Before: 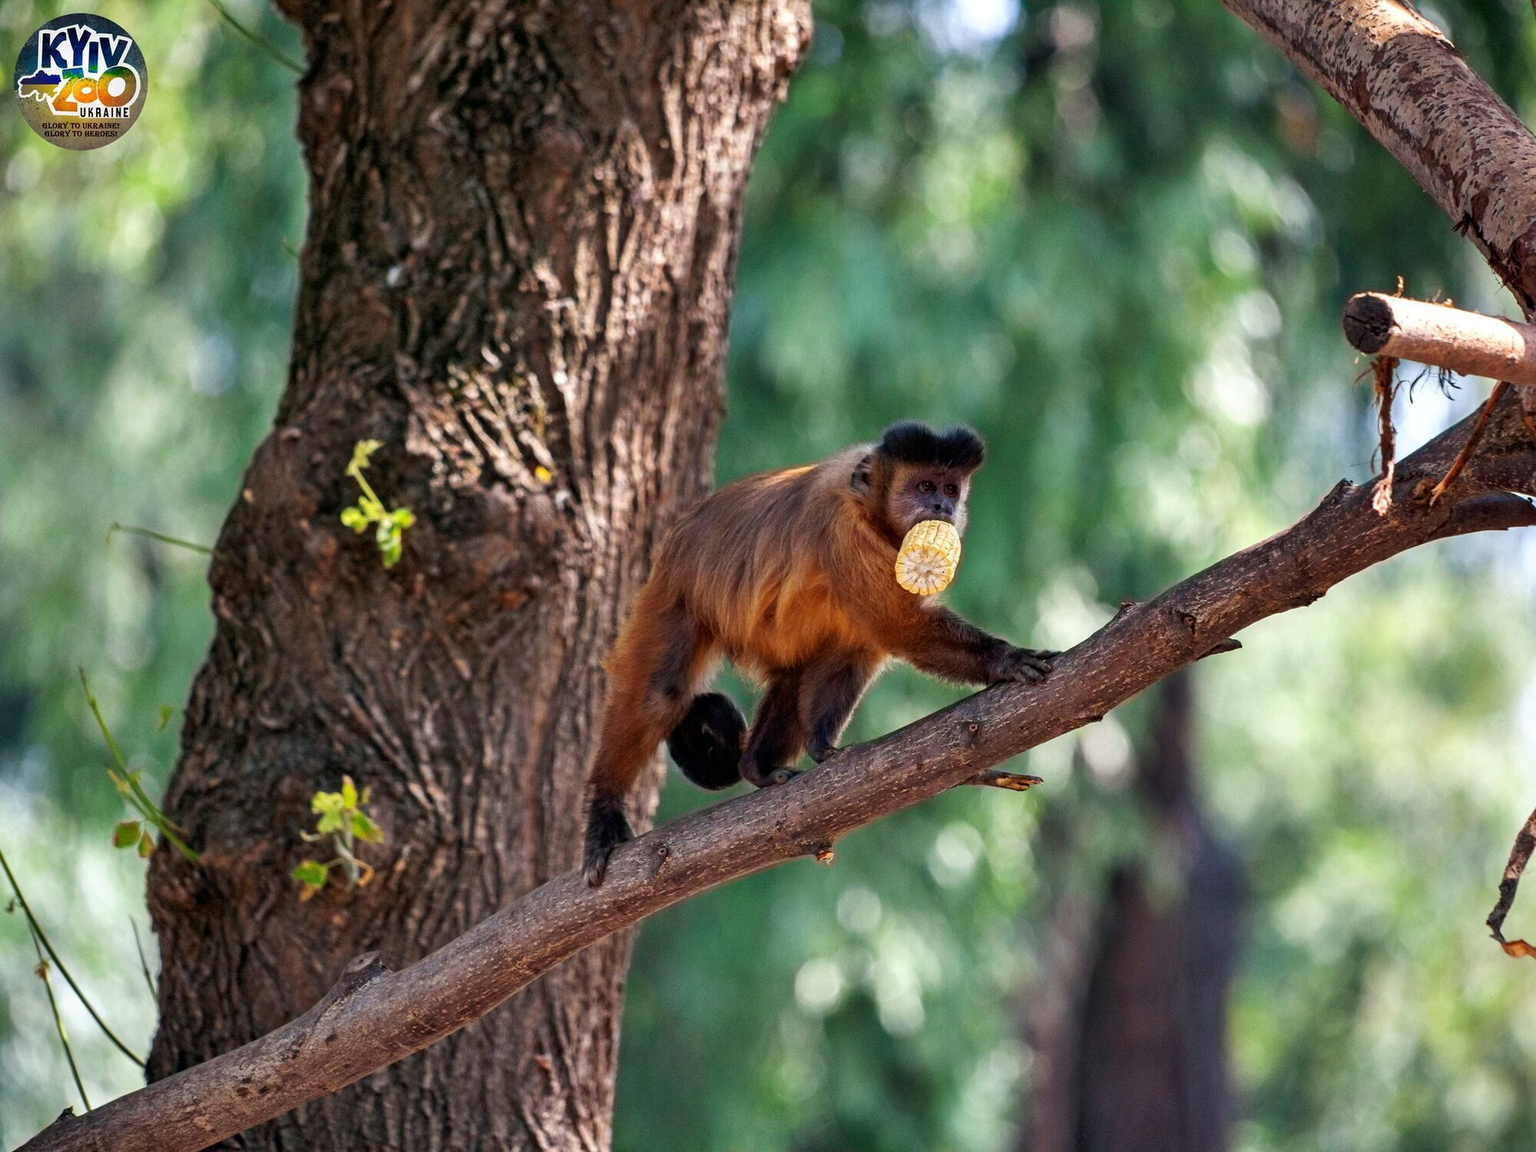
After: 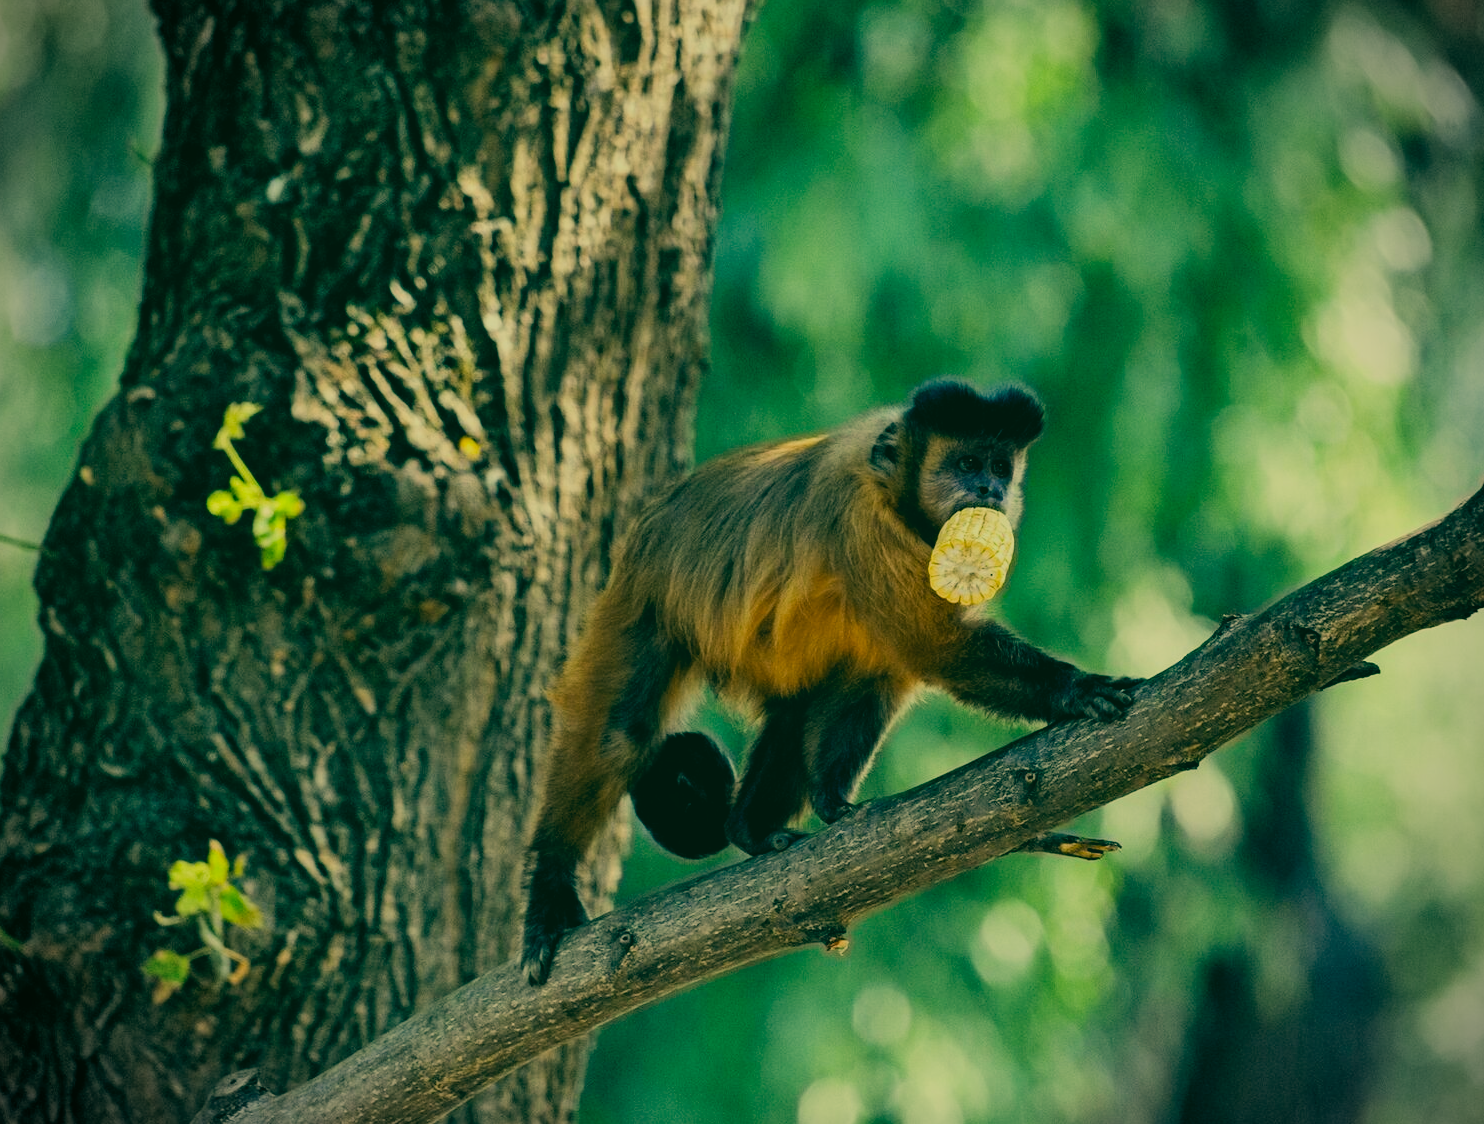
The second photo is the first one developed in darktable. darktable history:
crop and rotate: left 11.878%, top 11.371%, right 13.903%, bottom 13.663%
tone equalizer: on, module defaults
exposure: black level correction 0.002, exposure -0.097 EV, compensate highlight preservation false
color correction: highlights a* 1.91, highlights b* 33.91, shadows a* -37.17, shadows b* -5.96
filmic rgb: black relative exposure -7.65 EV, white relative exposure 4.56 EV, hardness 3.61, preserve chrominance RGB euclidean norm, color science v5 (2021), contrast in shadows safe, contrast in highlights safe
vignetting: fall-off start 88.41%, fall-off radius 43.04%, width/height ratio 1.163
shadows and highlights: shadows 29.4, highlights -28.95, low approximation 0.01, soften with gaussian
